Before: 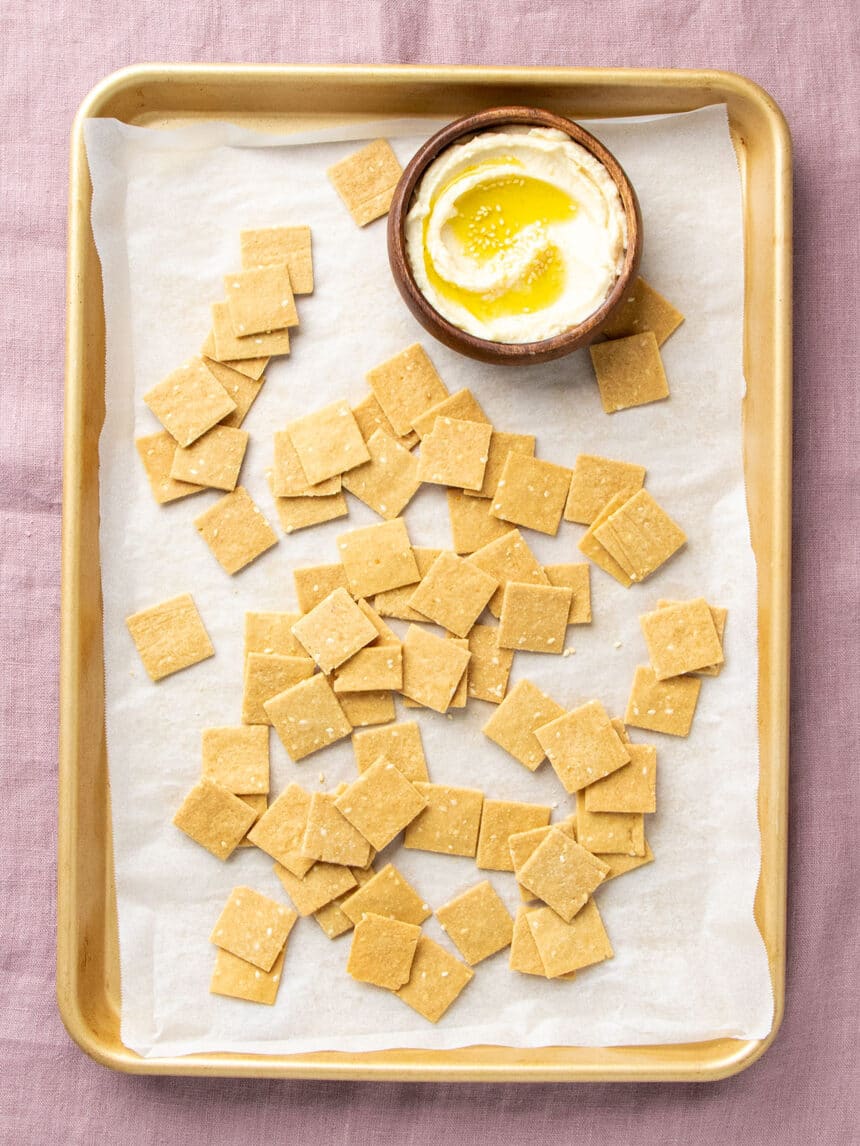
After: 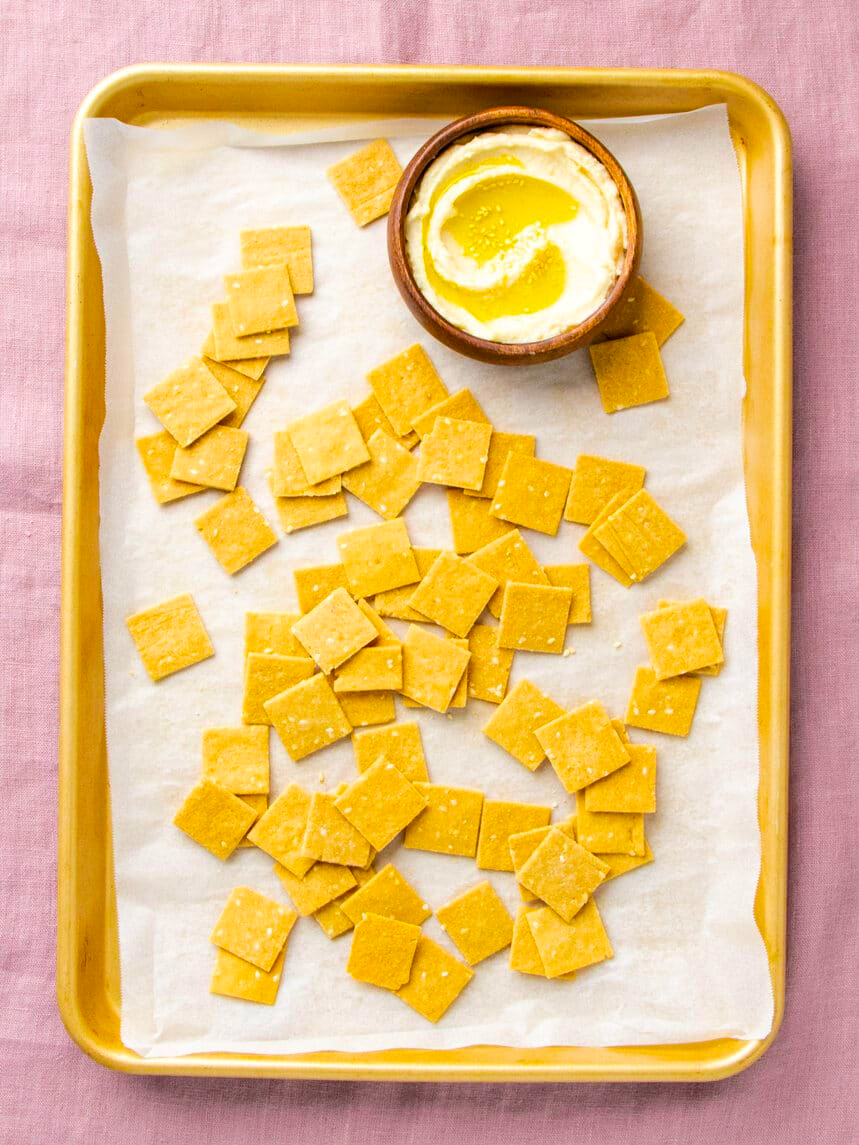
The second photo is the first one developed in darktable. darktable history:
color balance rgb: perceptual saturation grading › global saturation 35.991%, perceptual brilliance grading › mid-tones 10.935%, perceptual brilliance grading › shadows 15.198%, global vibrance 20%
crop and rotate: left 0.072%, bottom 0.014%
